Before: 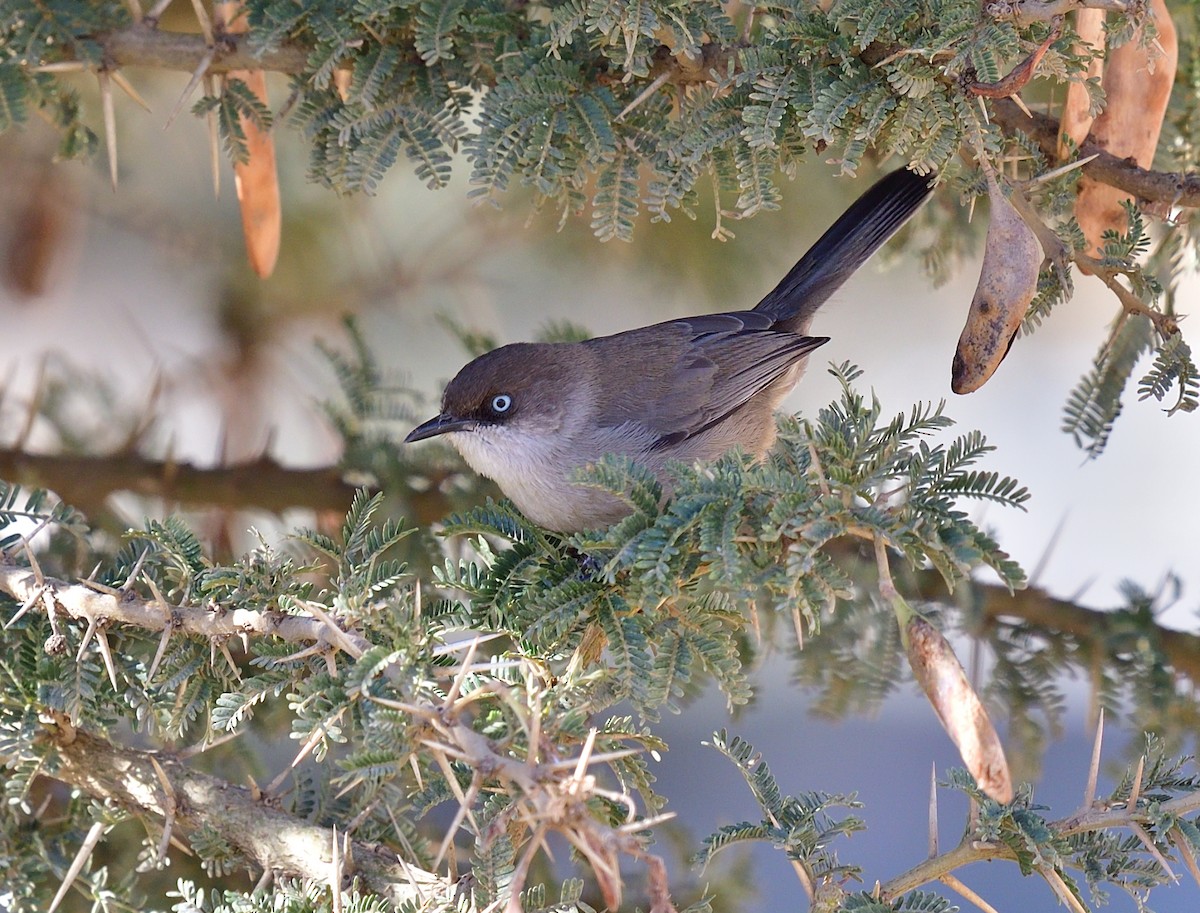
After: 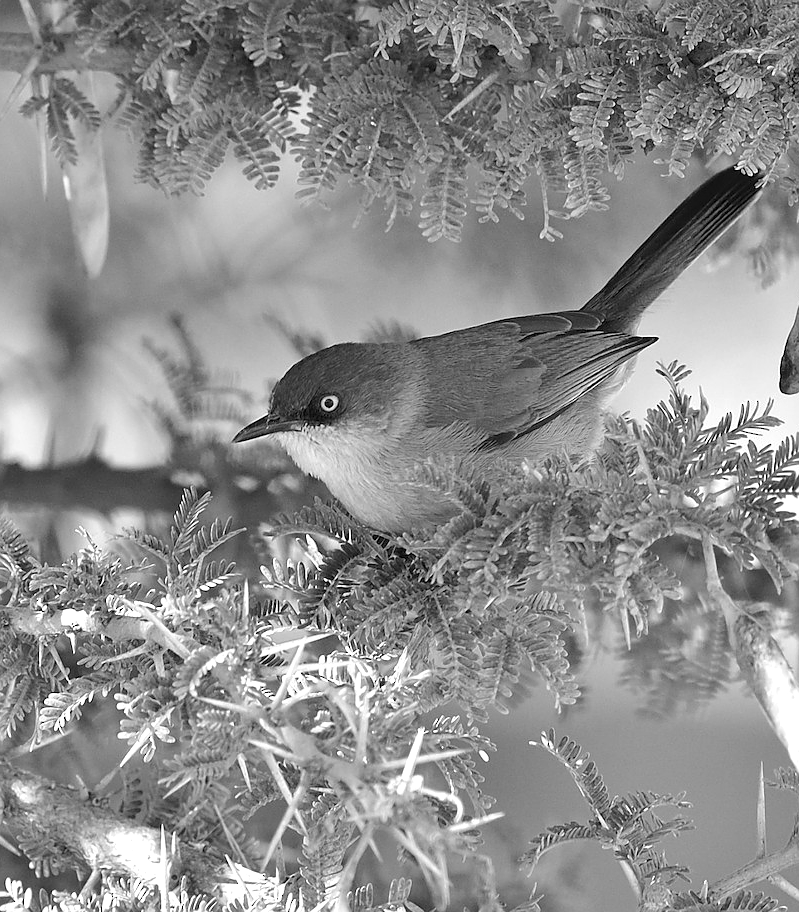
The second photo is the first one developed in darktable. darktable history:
crop and rotate: left 14.385%, right 18.948%
sharpen: radius 1
exposure: exposure 0.3 EV, compensate highlight preservation false
shadows and highlights: shadows 62.66, white point adjustment 0.37, highlights -34.44, compress 83.82%
monochrome: size 3.1
